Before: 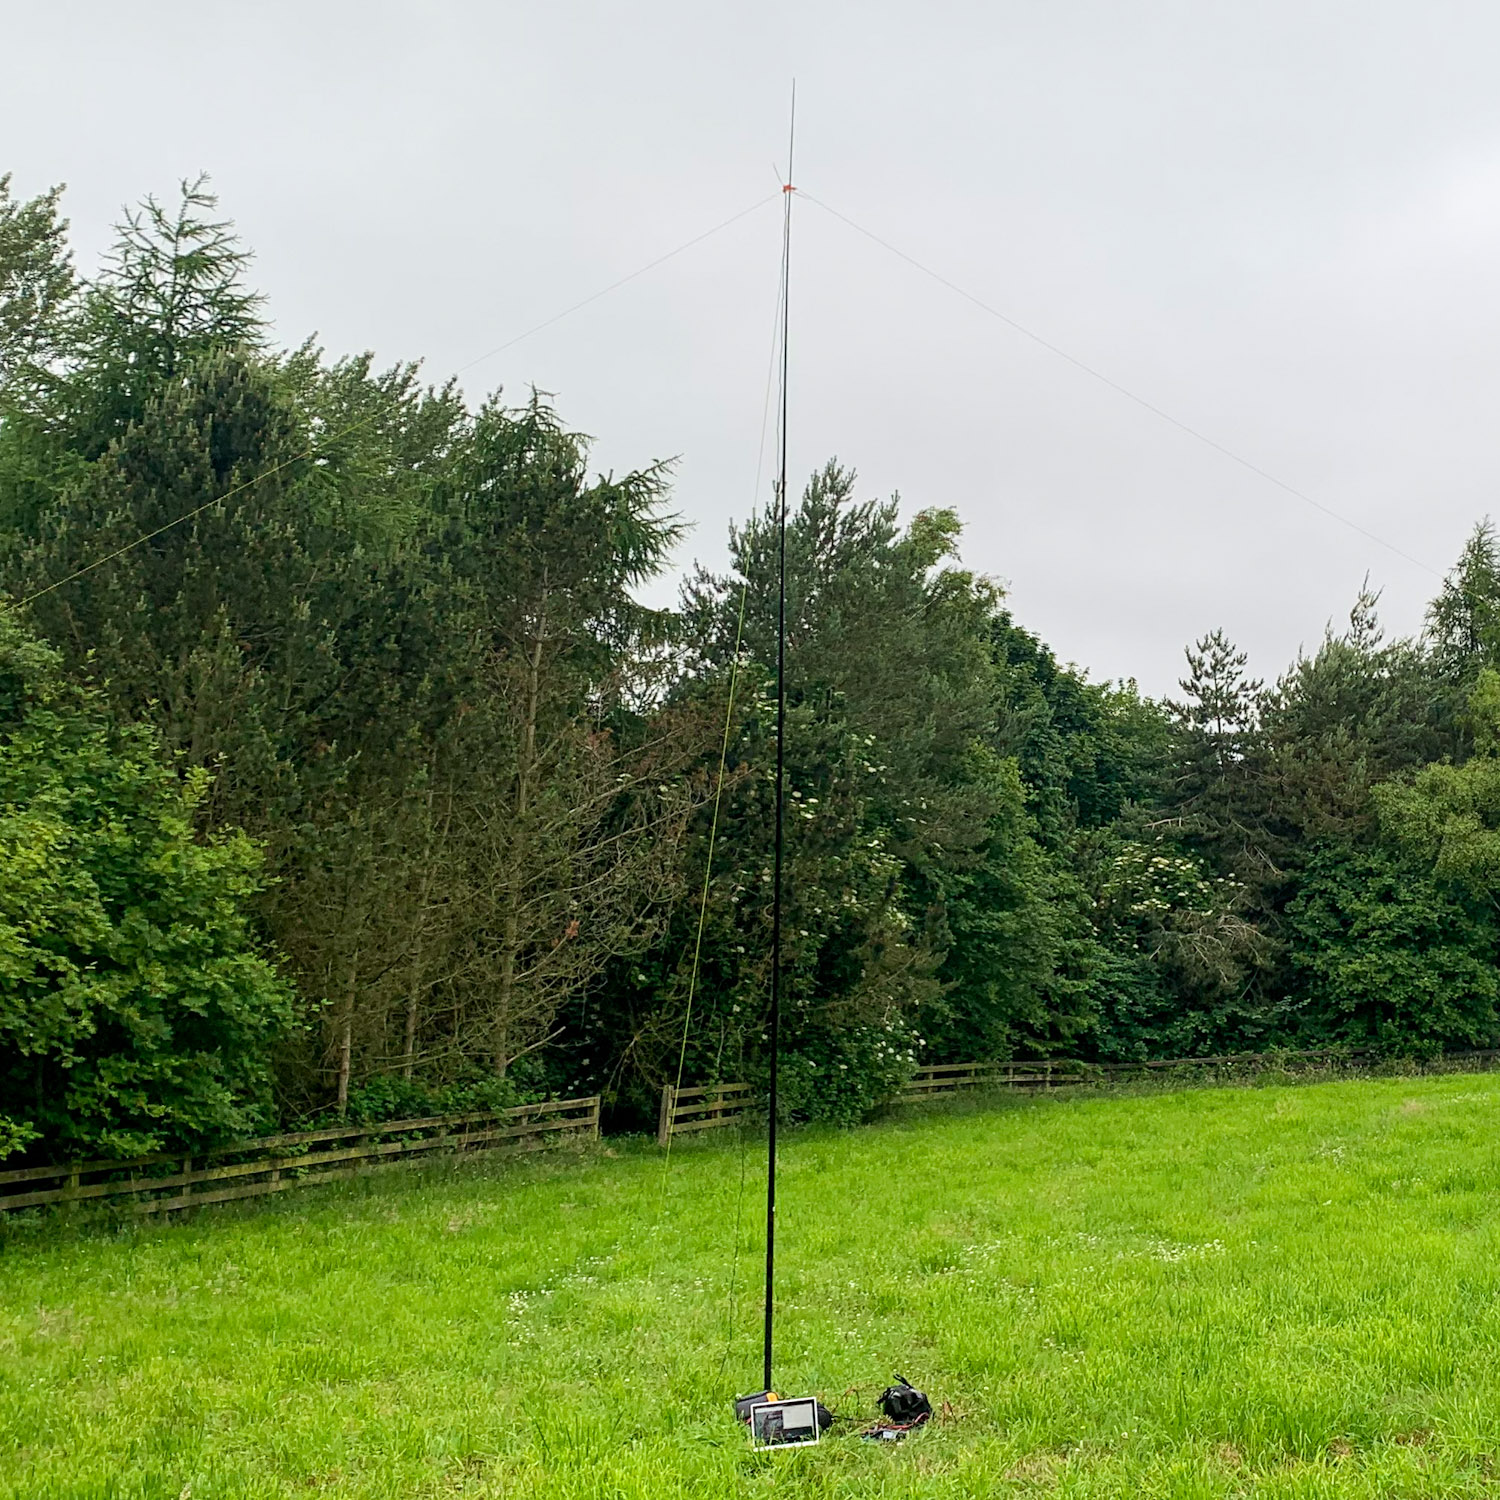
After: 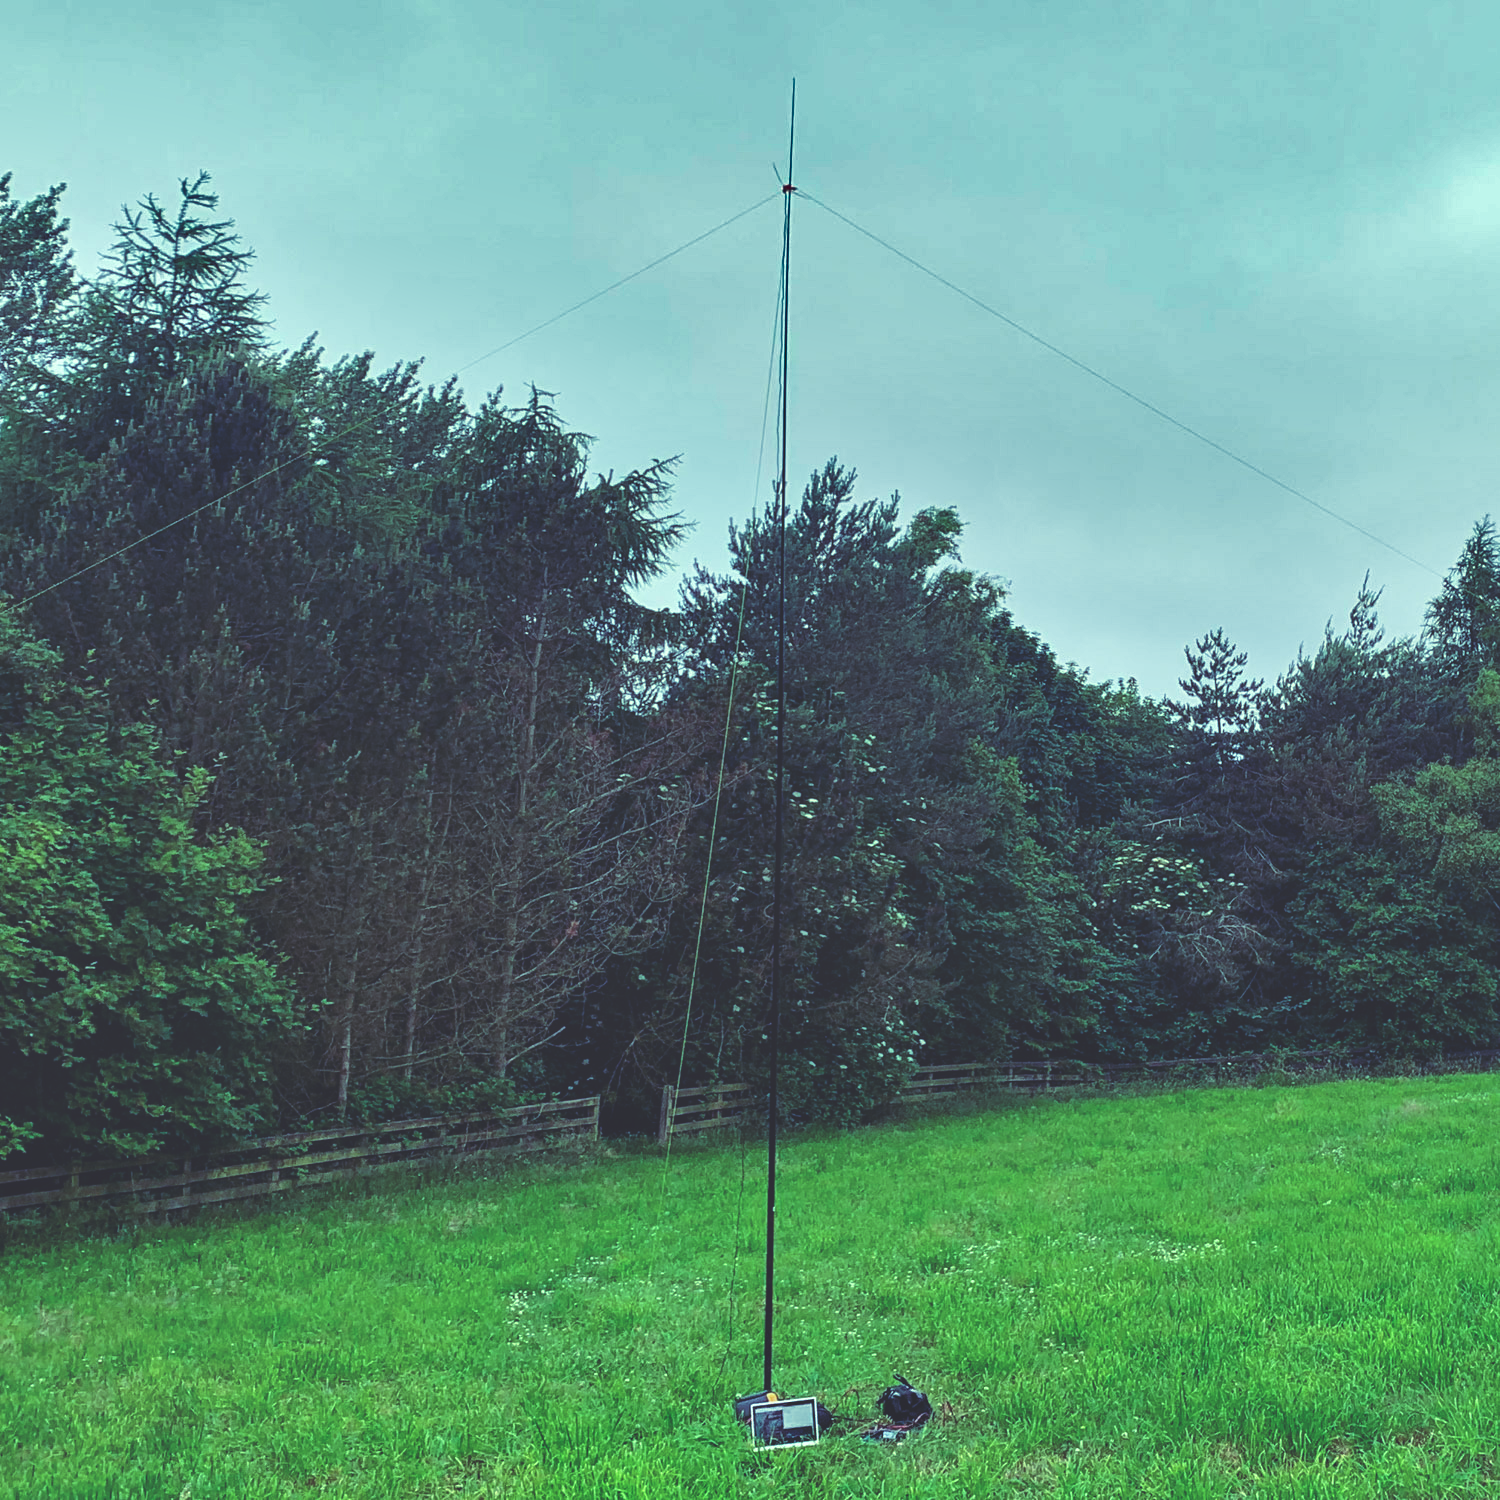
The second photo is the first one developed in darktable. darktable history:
shadows and highlights: shadows 30.63, highlights -63.22, shadows color adjustment 98%, highlights color adjustment 58.61%, soften with gaussian
rgb curve: curves: ch0 [(0, 0.186) (0.314, 0.284) (0.576, 0.466) (0.805, 0.691) (0.936, 0.886)]; ch1 [(0, 0.186) (0.314, 0.284) (0.581, 0.534) (0.771, 0.746) (0.936, 0.958)]; ch2 [(0, 0.216) (0.275, 0.39) (1, 1)], mode RGB, independent channels, compensate middle gray true, preserve colors none
